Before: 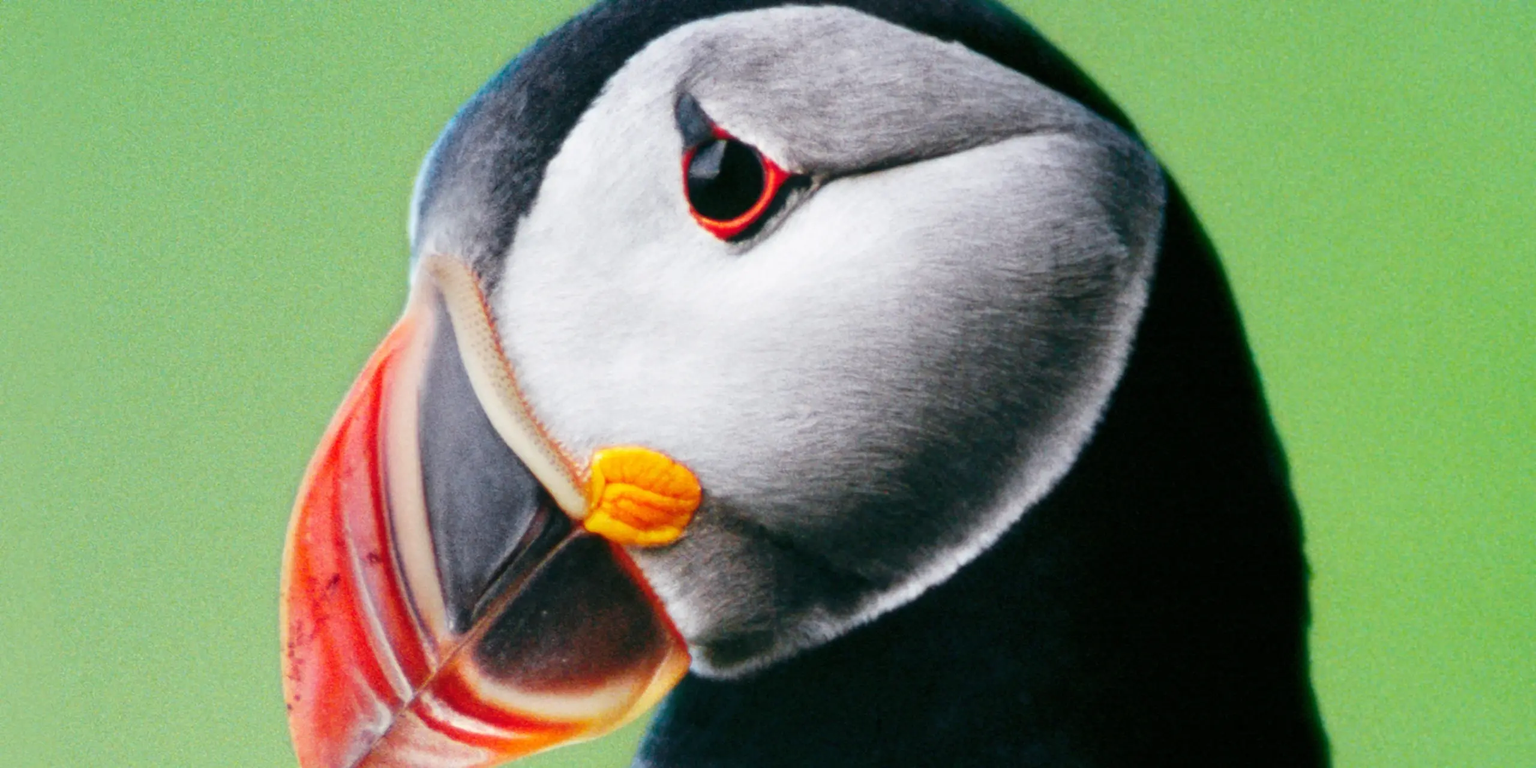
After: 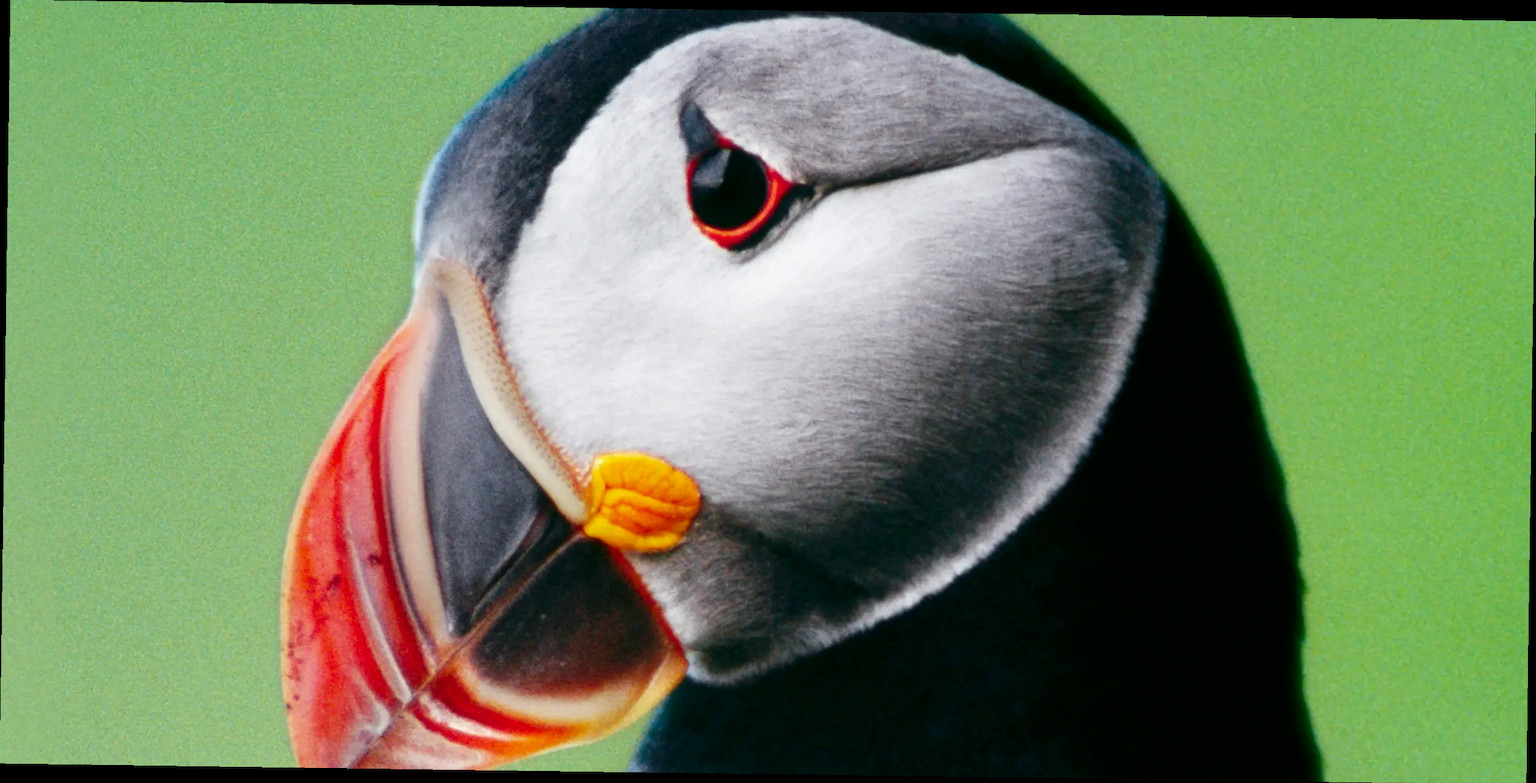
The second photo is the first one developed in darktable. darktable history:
contrast brightness saturation: brightness -0.09
rotate and perspective: rotation 0.8°, automatic cropping off
